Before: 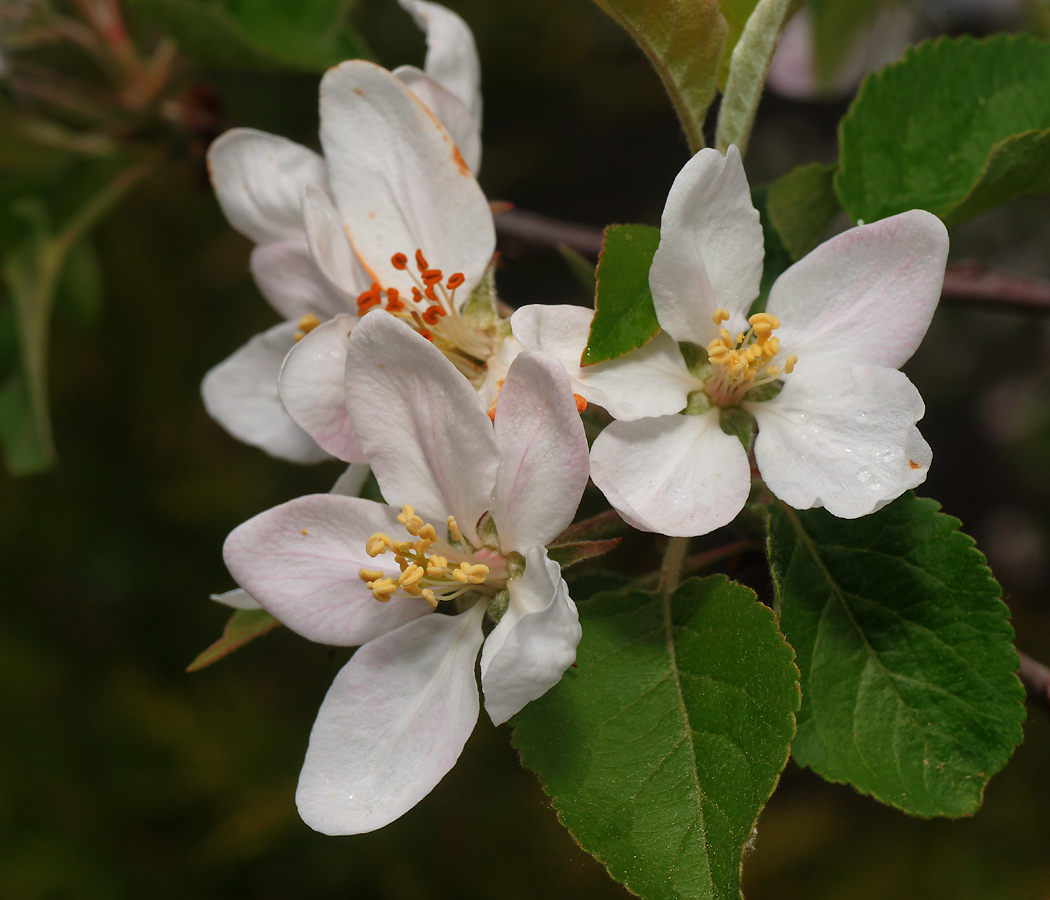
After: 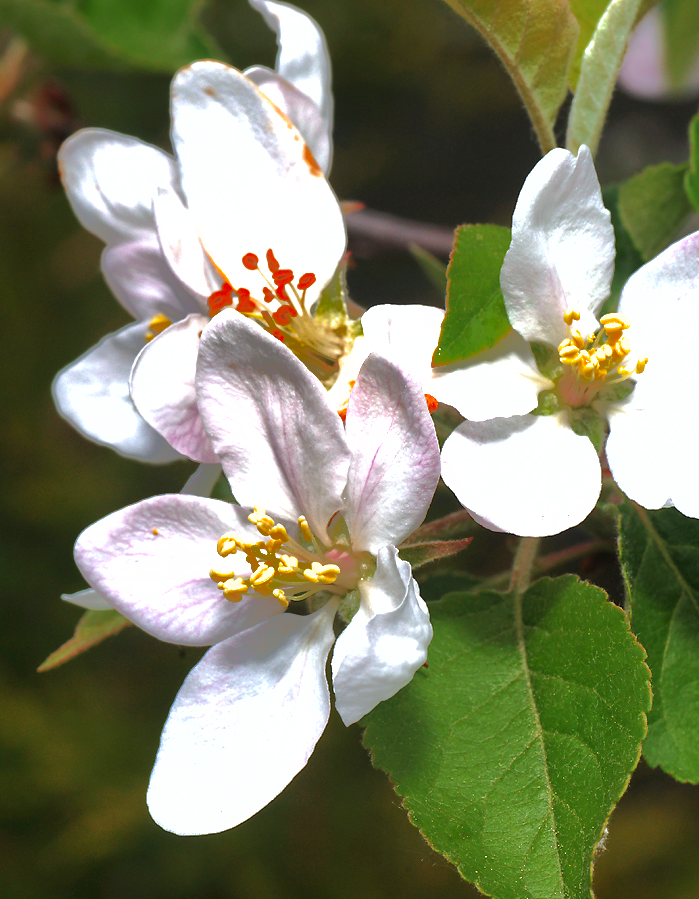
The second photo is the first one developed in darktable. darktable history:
exposure: black level correction 0, exposure 1.3 EV, compensate exposure bias true, compensate highlight preservation false
shadows and highlights: shadows 25, highlights -70
crop and rotate: left 14.292%, right 19.041%
white balance: red 0.954, blue 1.079
